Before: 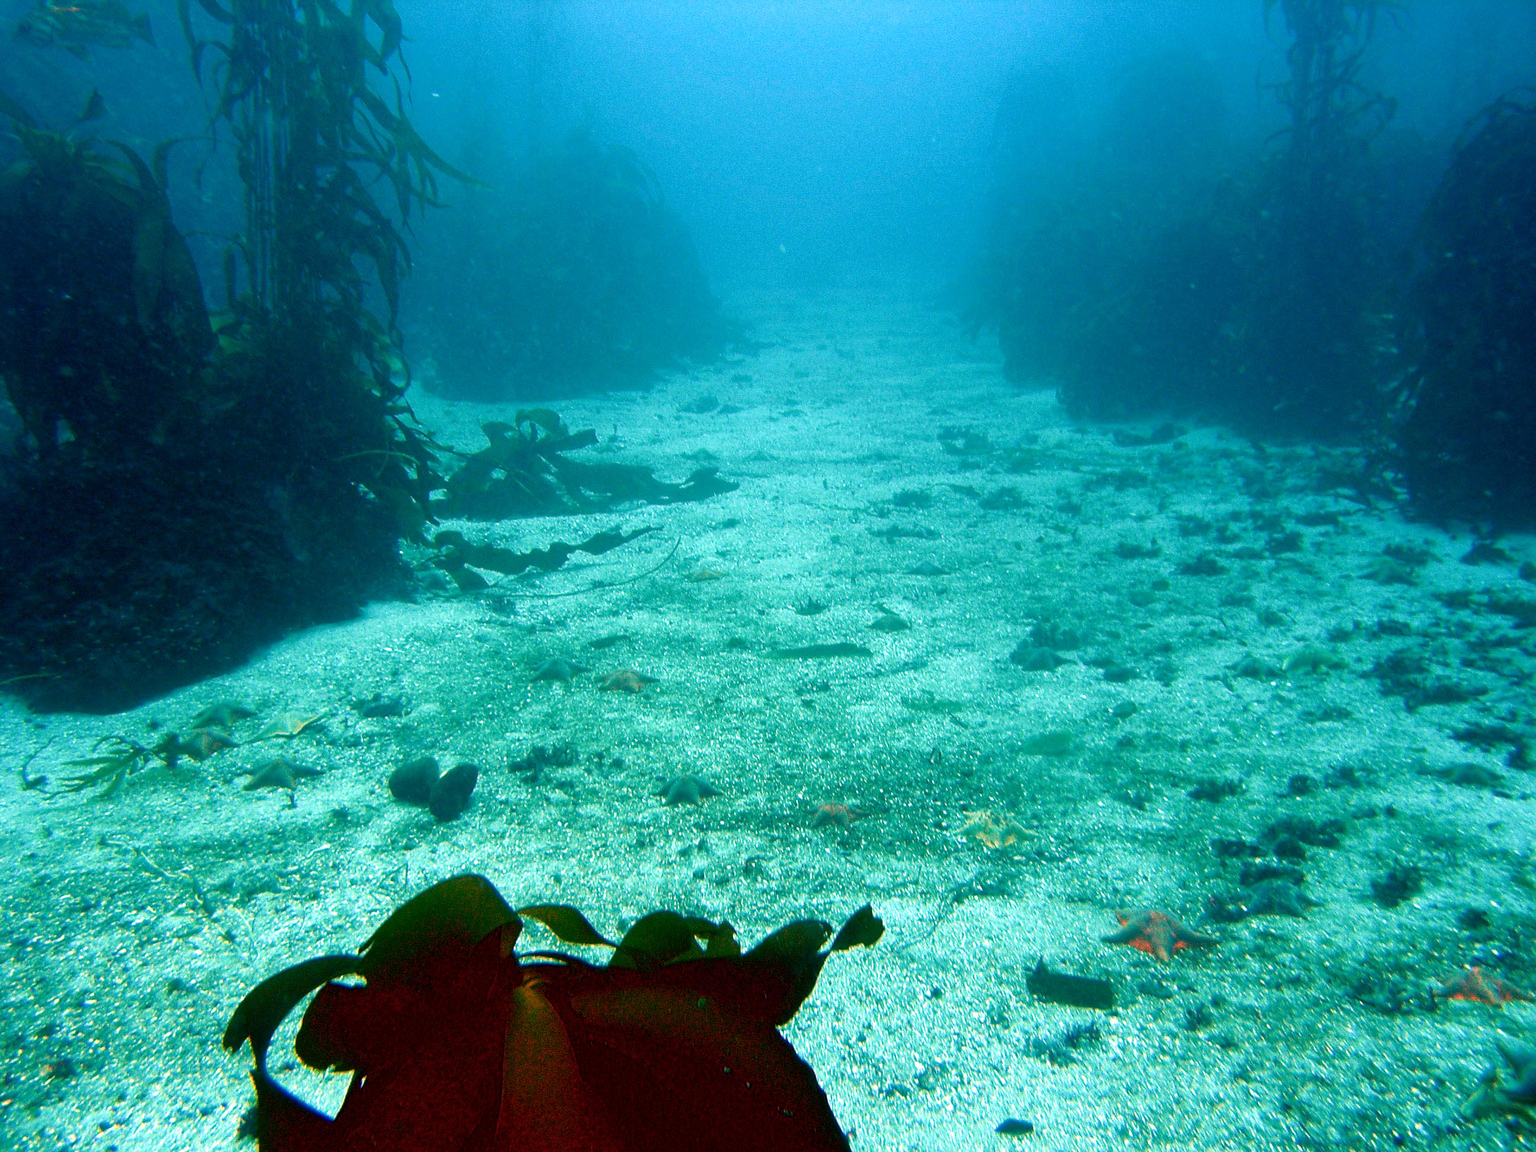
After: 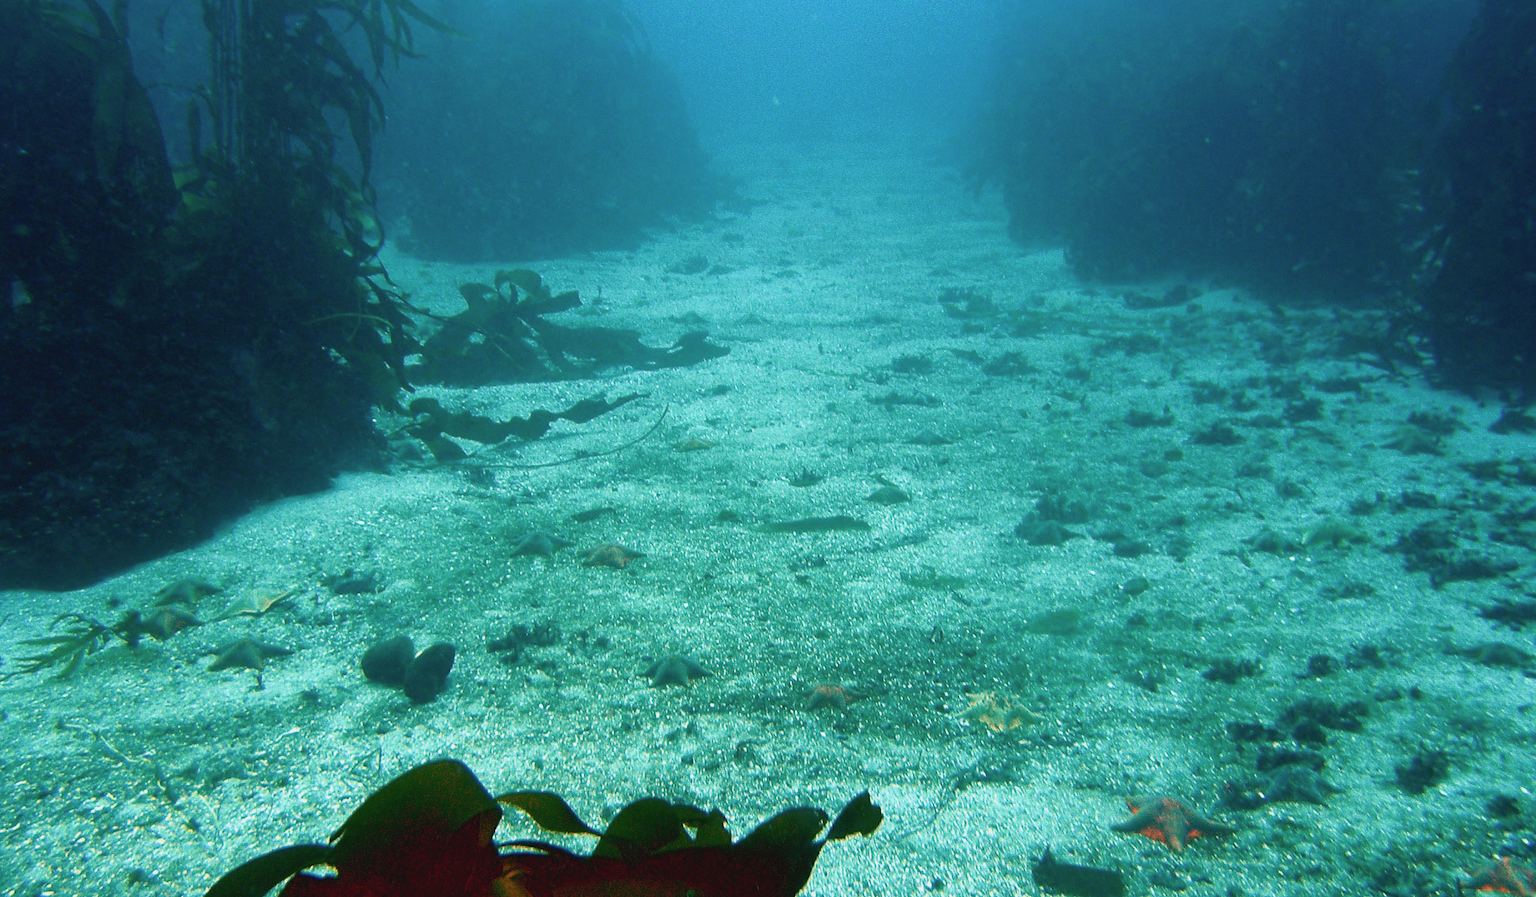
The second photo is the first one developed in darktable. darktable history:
contrast brightness saturation: contrast -0.1, saturation -0.1
crop and rotate: left 2.991%, top 13.302%, right 1.981%, bottom 12.636%
exposure: compensate highlight preservation false
tone curve: curves: ch0 [(0, 0) (0.405, 0.351) (1, 1)]
